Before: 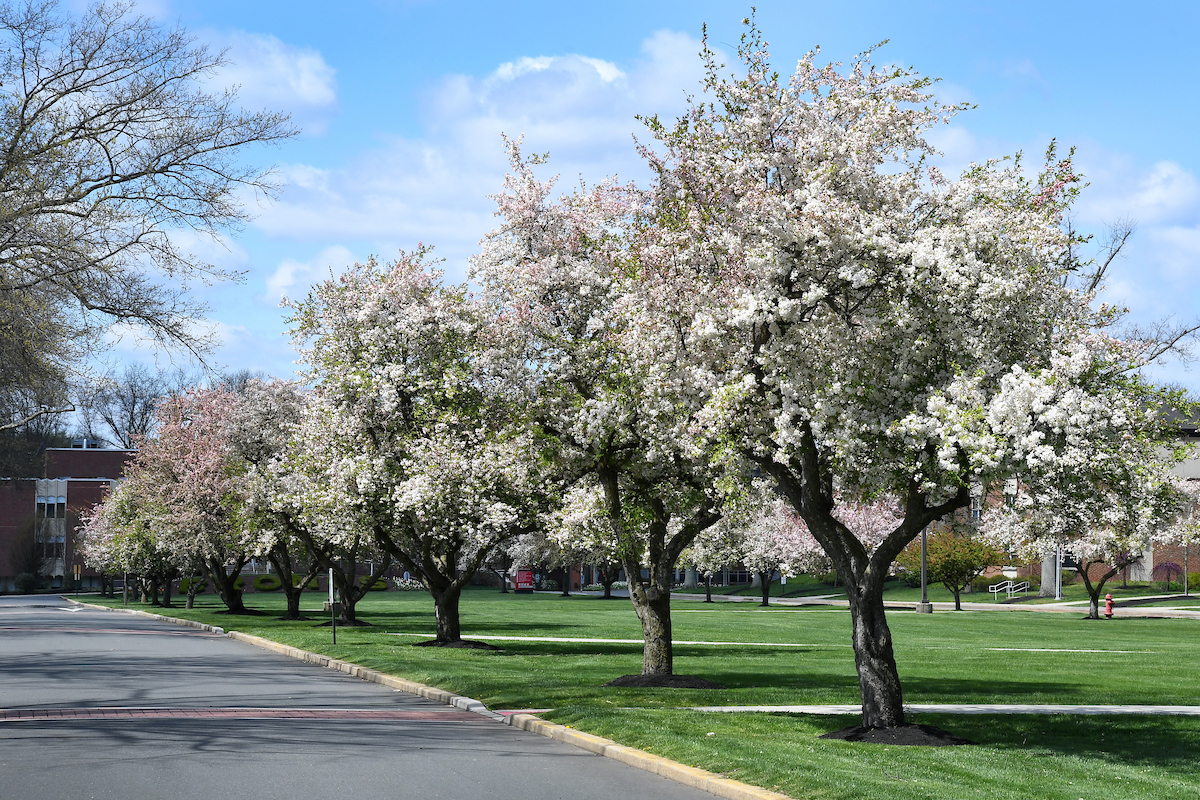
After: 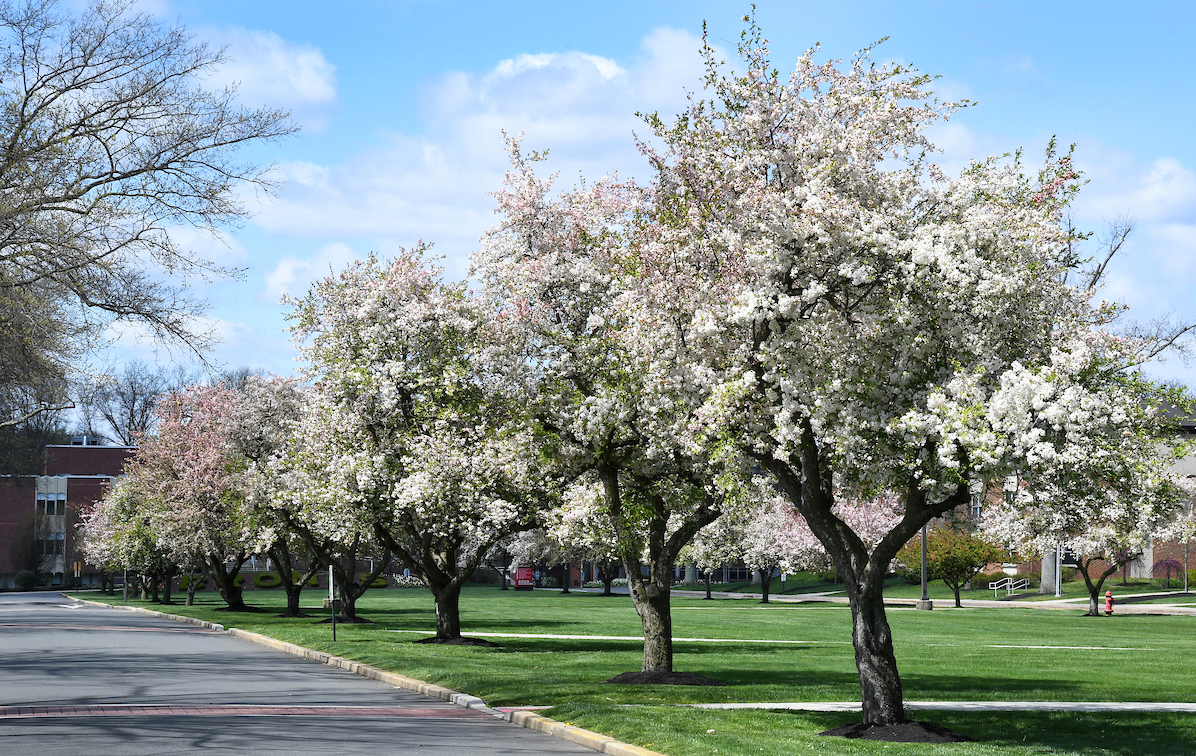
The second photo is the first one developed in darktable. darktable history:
tone curve: curves: ch0 [(0, 0) (0.003, 0.003) (0.011, 0.011) (0.025, 0.026) (0.044, 0.046) (0.069, 0.072) (0.1, 0.103) (0.136, 0.141) (0.177, 0.184) (0.224, 0.233) (0.277, 0.287) (0.335, 0.348) (0.399, 0.414) (0.468, 0.486) (0.543, 0.563) (0.623, 0.647) (0.709, 0.736) (0.801, 0.831) (0.898, 0.92) (1, 1)], preserve colors none
crop: top 0.448%, right 0.264%, bottom 5.045%
